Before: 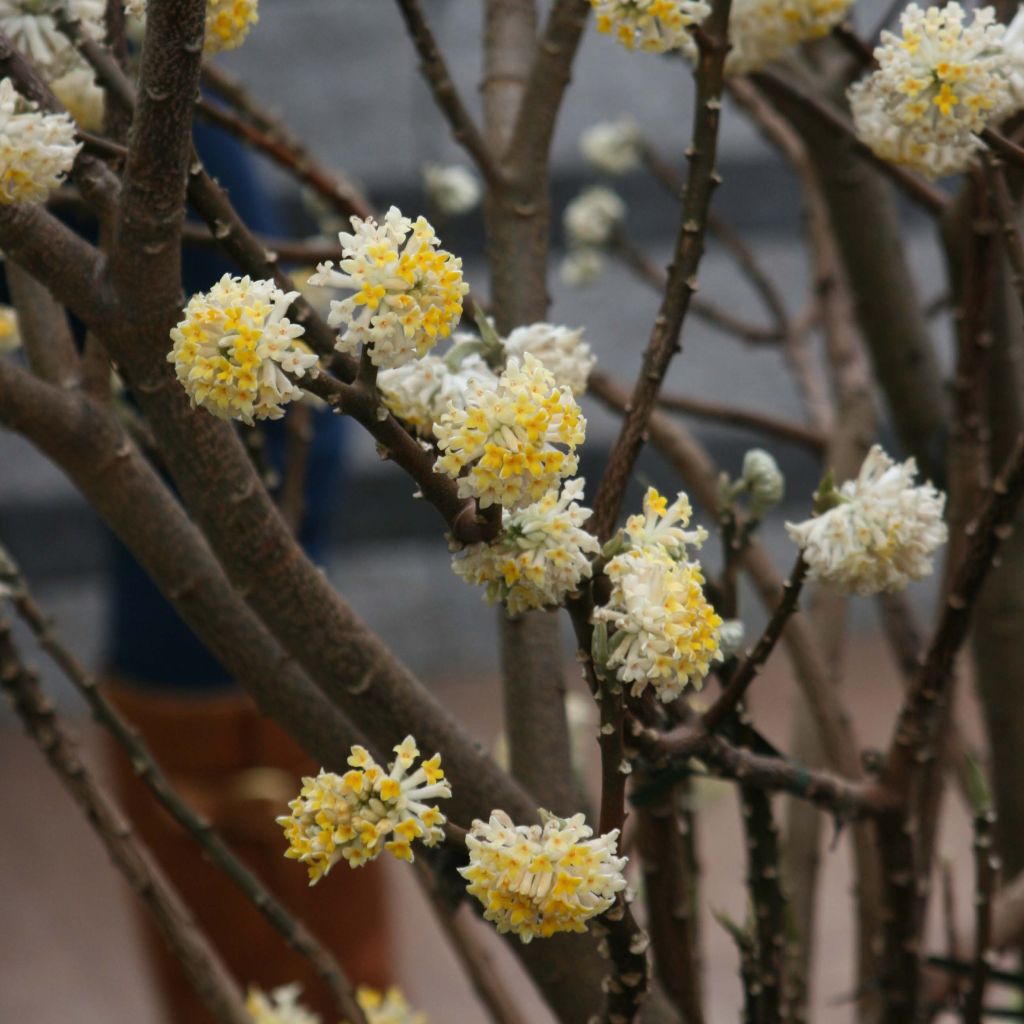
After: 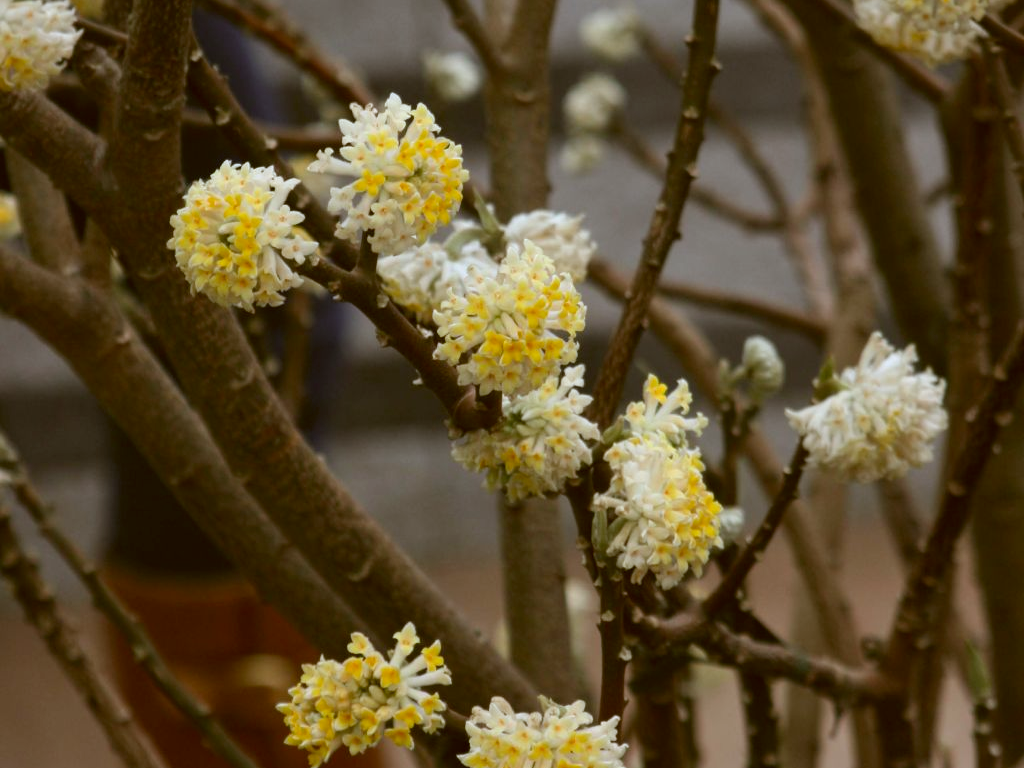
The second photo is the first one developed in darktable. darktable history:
shadows and highlights: shadows 20.55, highlights -20.99, soften with gaussian
white balance: red 0.967, blue 1.049
crop: top 11.038%, bottom 13.962%
color correction: highlights a* -0.482, highlights b* 0.161, shadows a* 4.66, shadows b* 20.72
